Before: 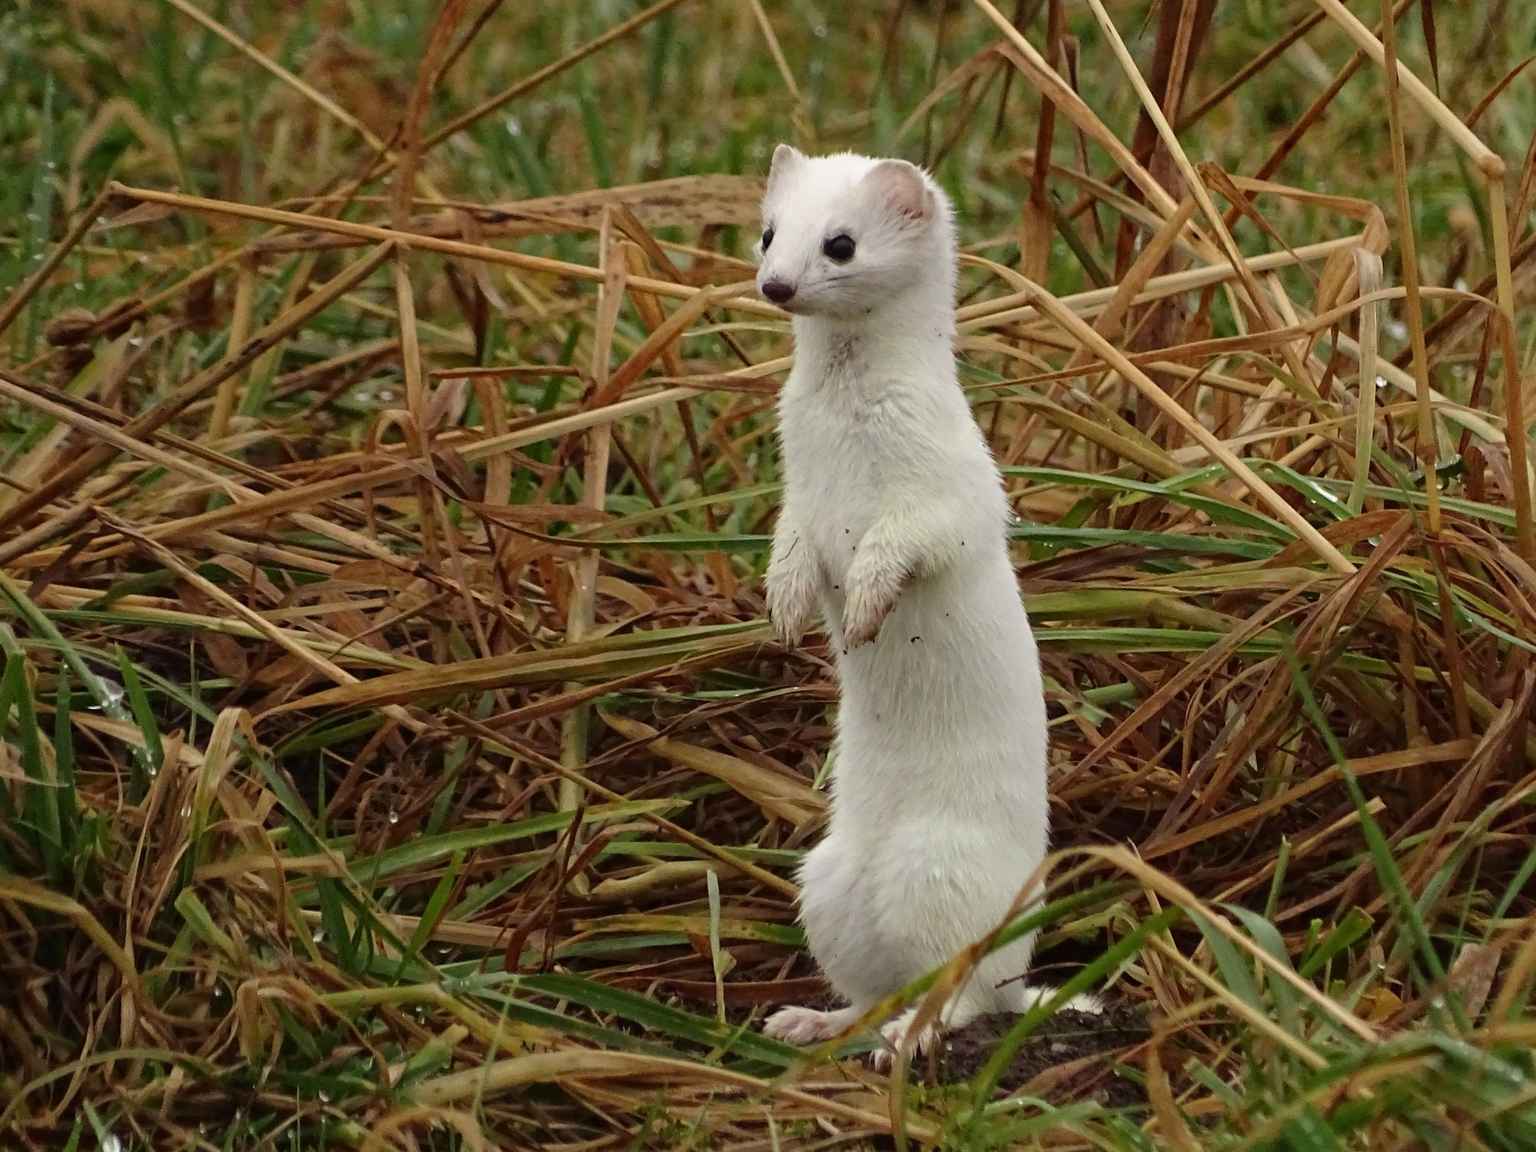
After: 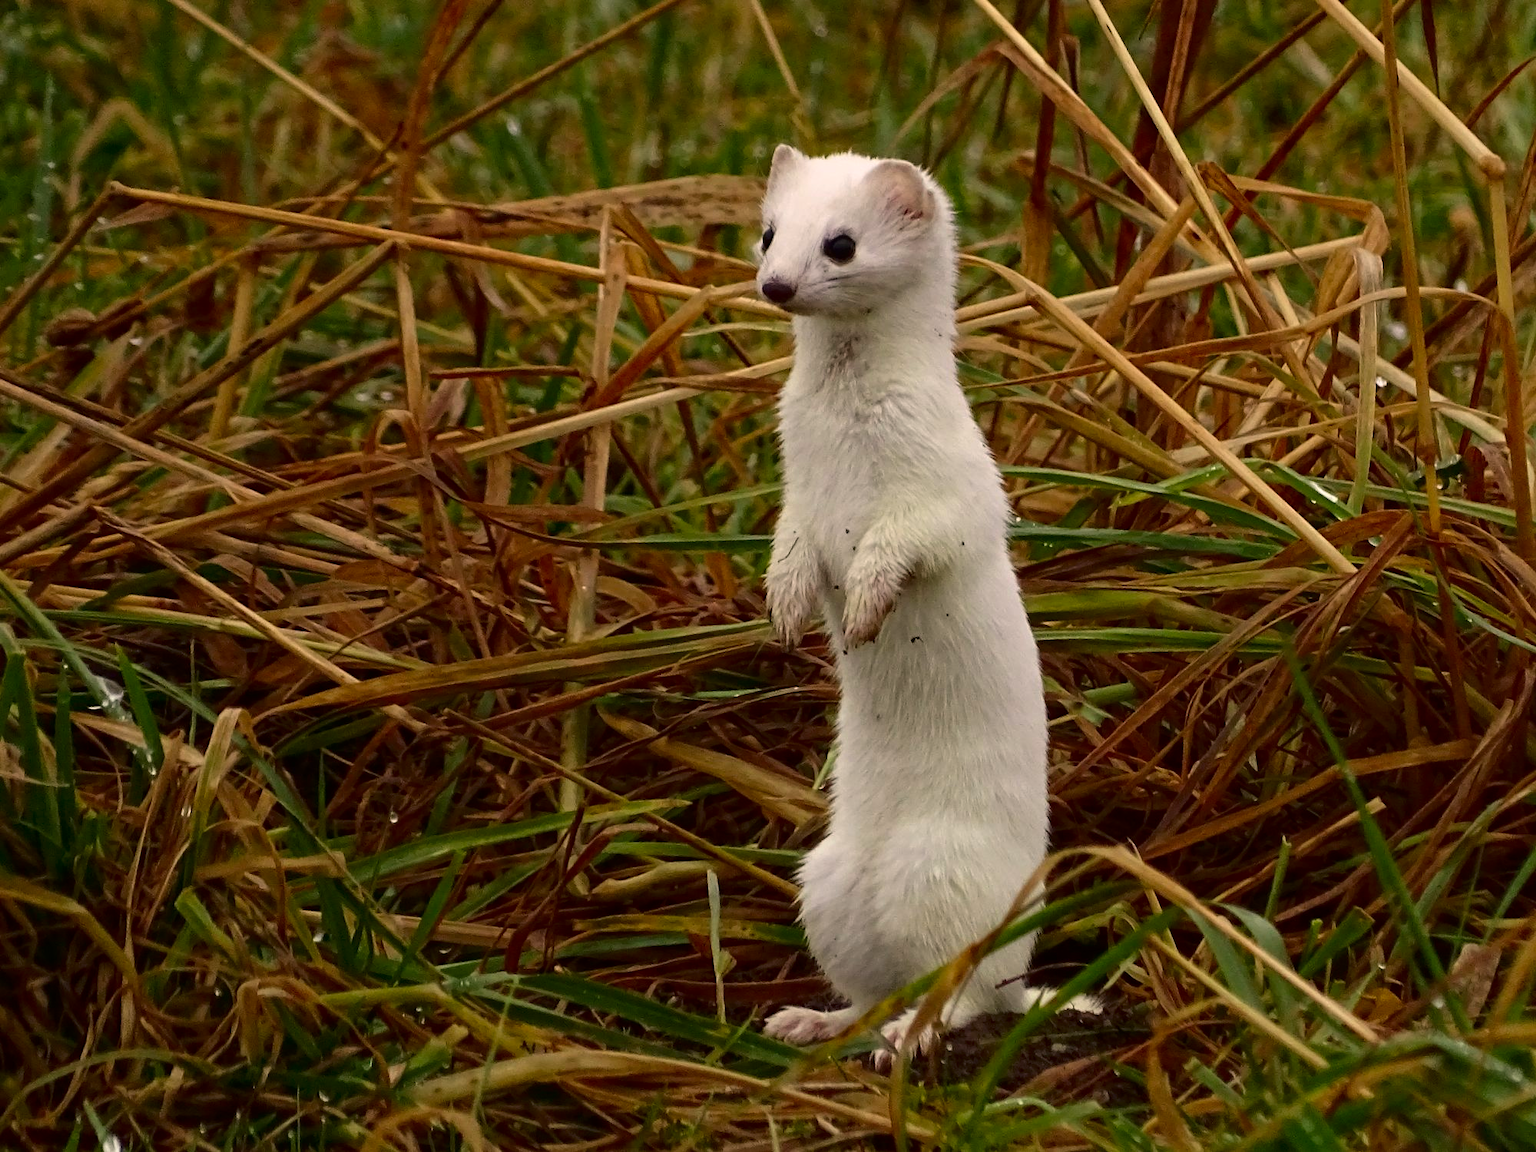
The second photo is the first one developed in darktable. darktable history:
contrast brightness saturation: contrast 0.119, brightness -0.124, saturation 0.205
color correction: highlights a* 5.89, highlights b* 4.86
